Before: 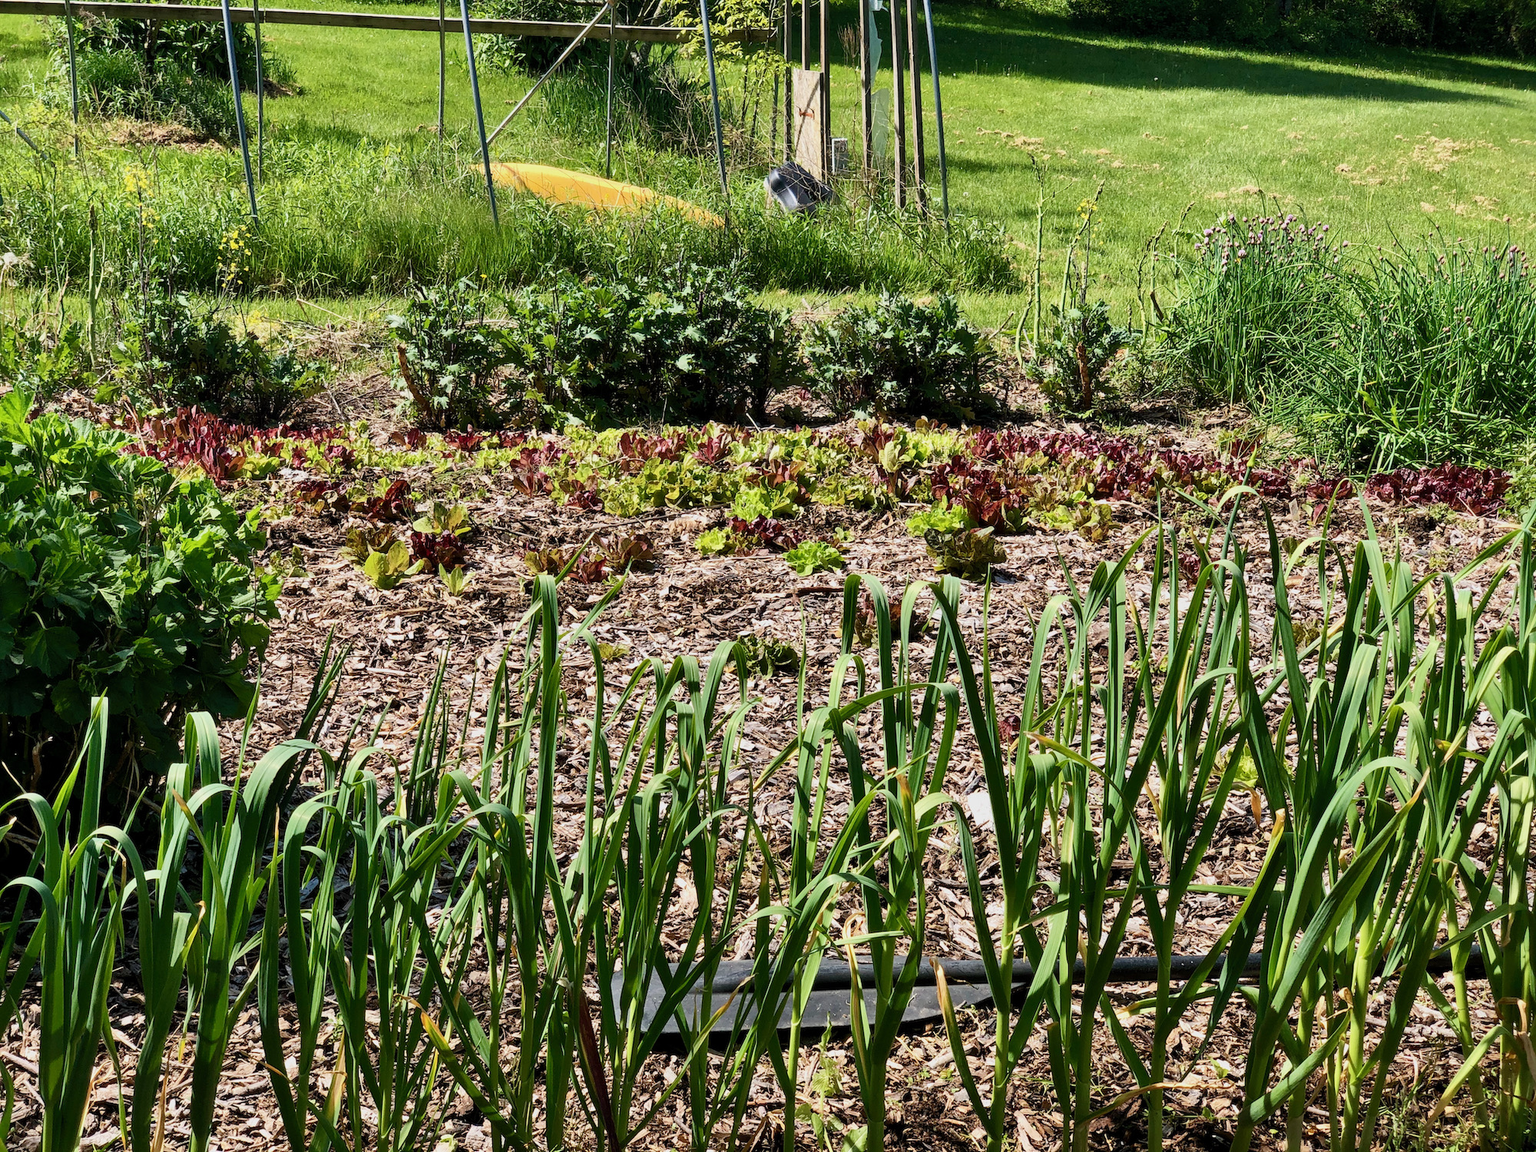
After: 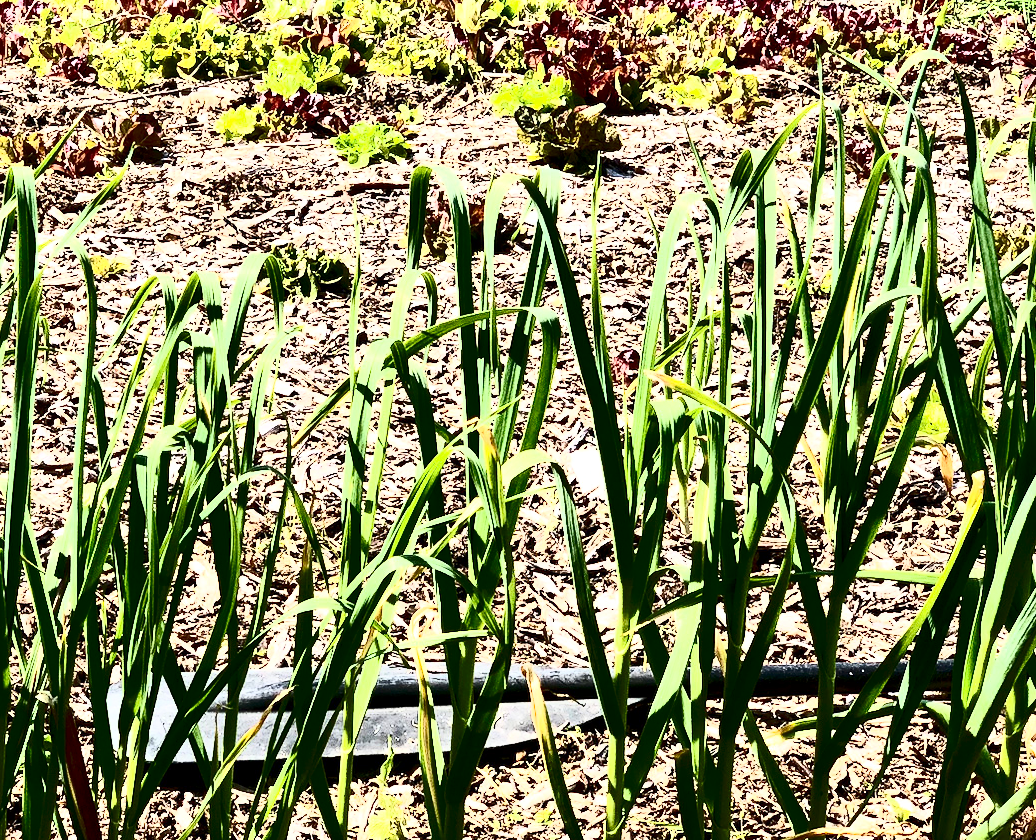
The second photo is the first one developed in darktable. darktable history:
exposure: exposure 0.74 EV, compensate highlight preservation false
crop: left 34.479%, top 38.822%, right 13.718%, bottom 5.172%
contrast brightness saturation: contrast 0.93, brightness 0.2
